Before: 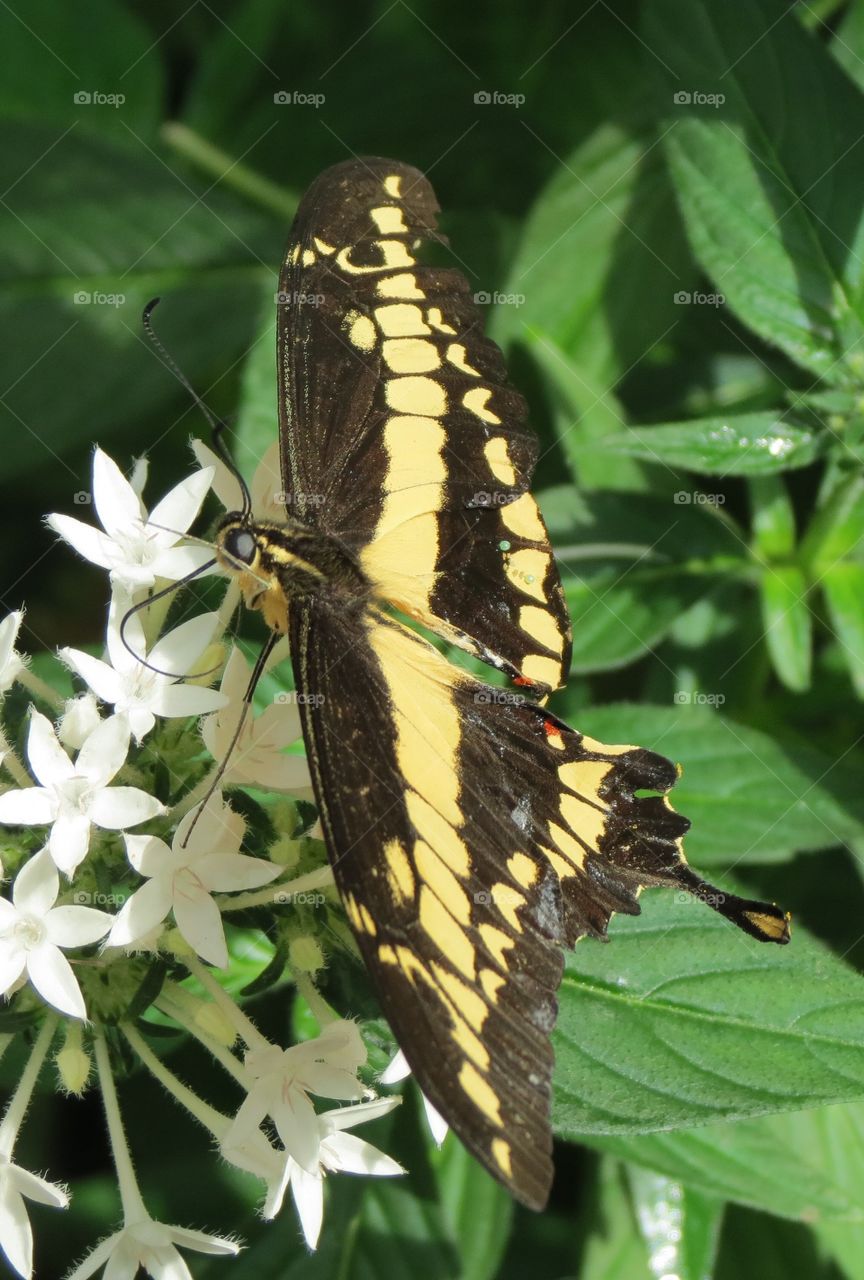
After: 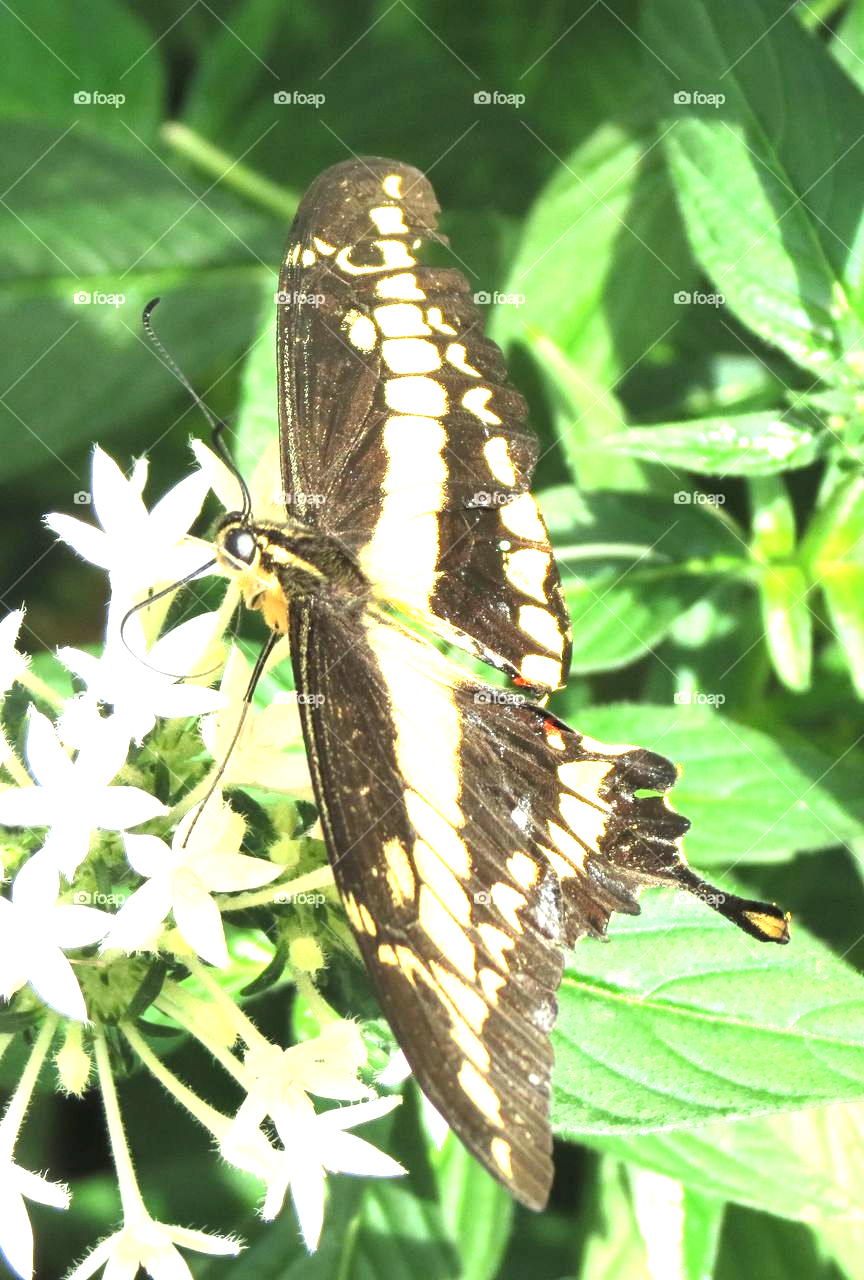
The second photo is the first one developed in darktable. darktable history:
exposure: exposure 1.991 EV, compensate highlight preservation false
